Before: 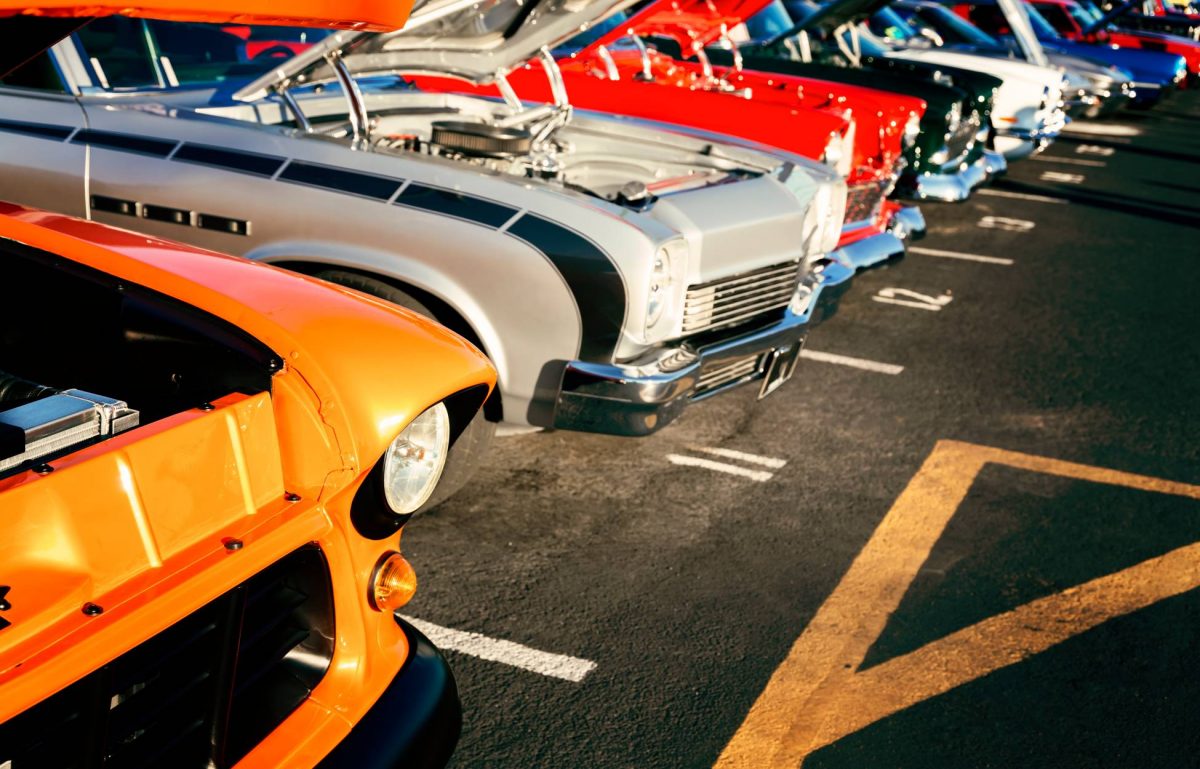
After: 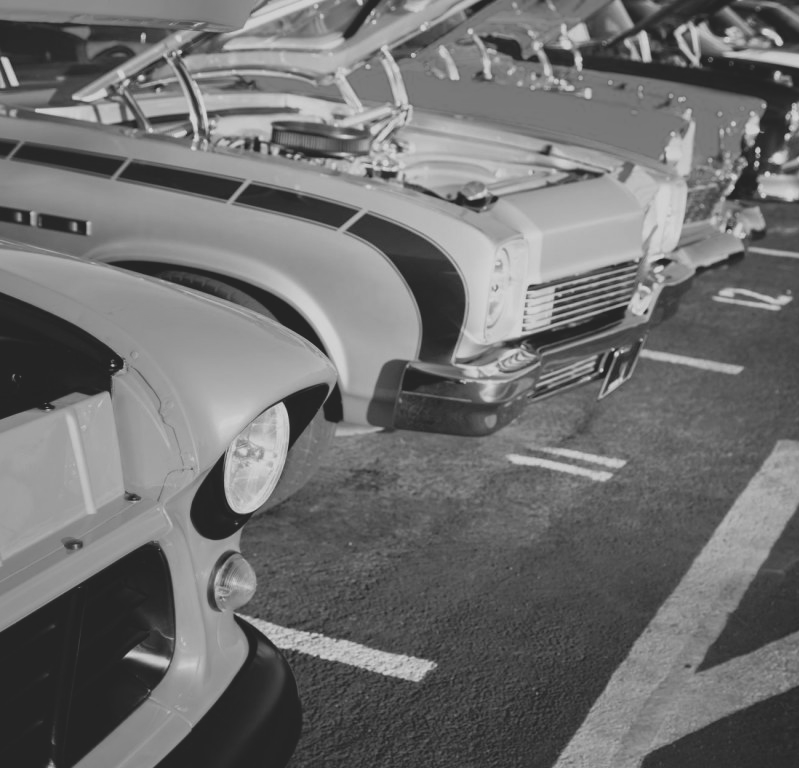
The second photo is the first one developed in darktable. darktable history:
base curve: exposure shift 0, preserve colors none
monochrome: on, module defaults
contrast brightness saturation: contrast -0.28
exposure: exposure -0.072 EV, compensate highlight preservation false
crop and rotate: left 13.409%, right 19.924%
